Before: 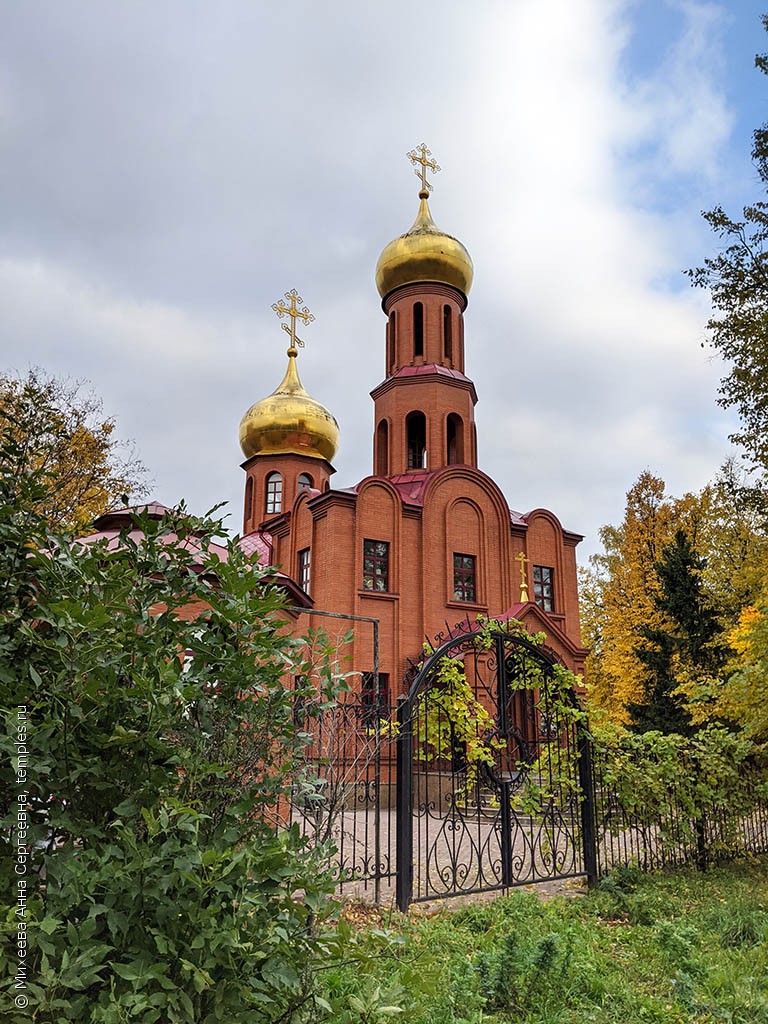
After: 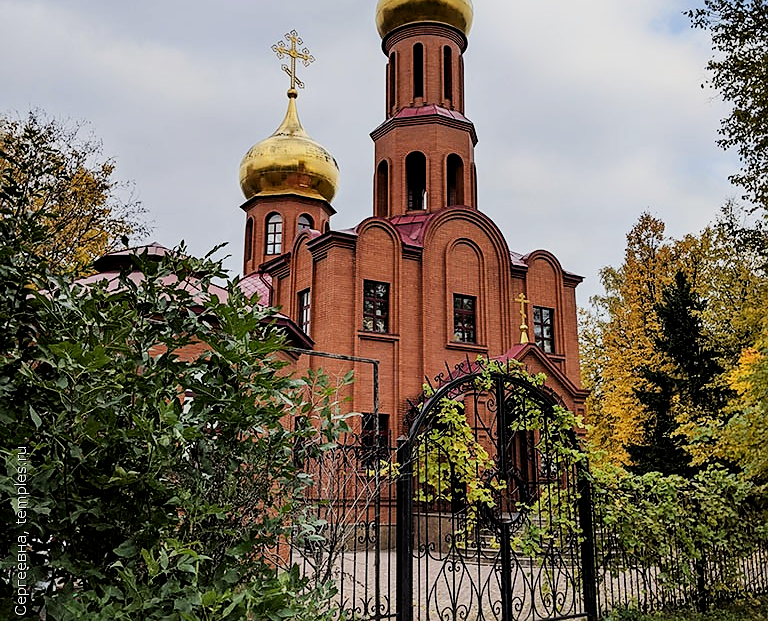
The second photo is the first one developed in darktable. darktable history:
contrast brightness saturation: contrast 0.14
filmic rgb: black relative exposure -5 EV, hardness 2.88, contrast 1.1
exposure: compensate exposure bias true, compensate highlight preservation false
sharpen: radius 1.458, amount 0.398, threshold 1.271
crop and rotate: top 25.357%, bottom 13.942%
